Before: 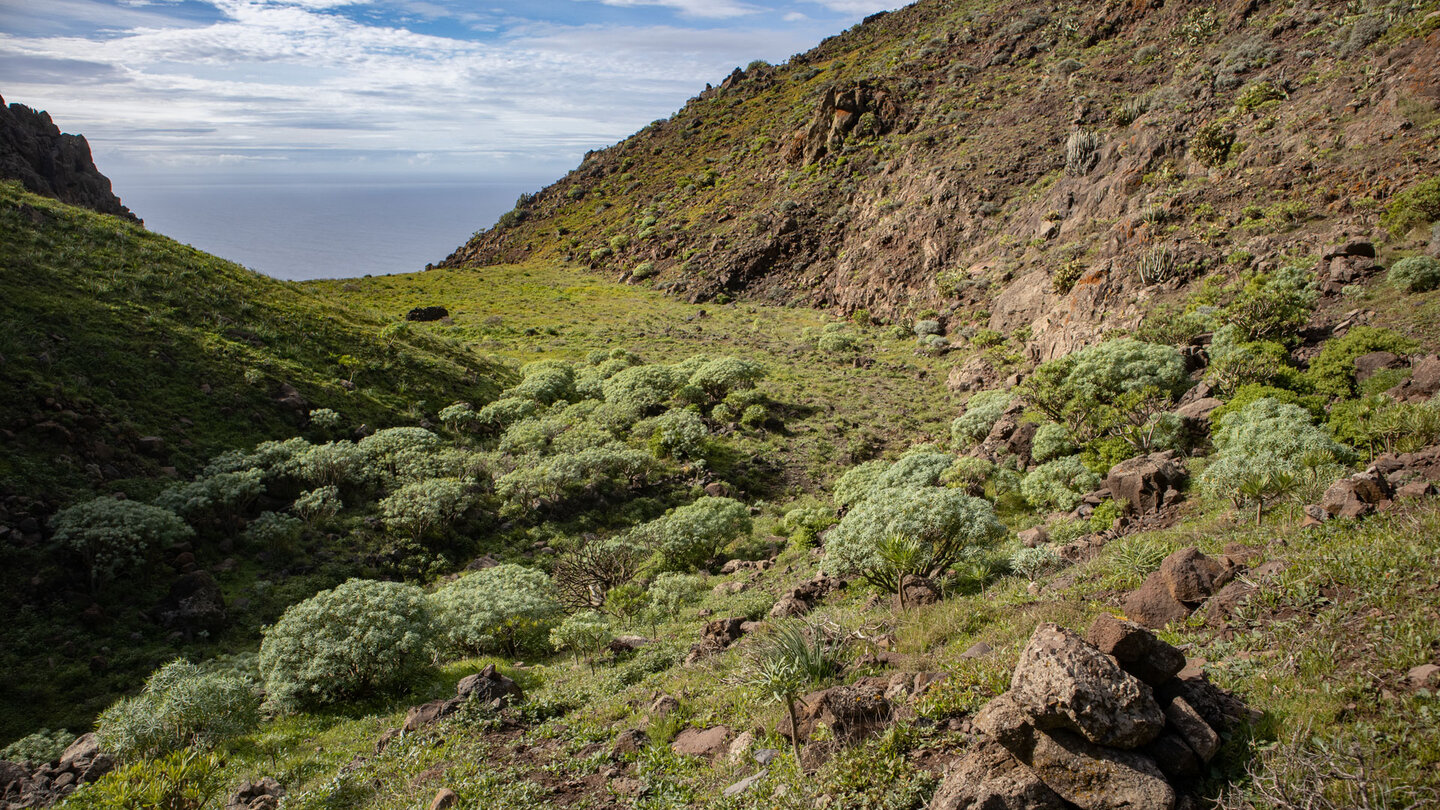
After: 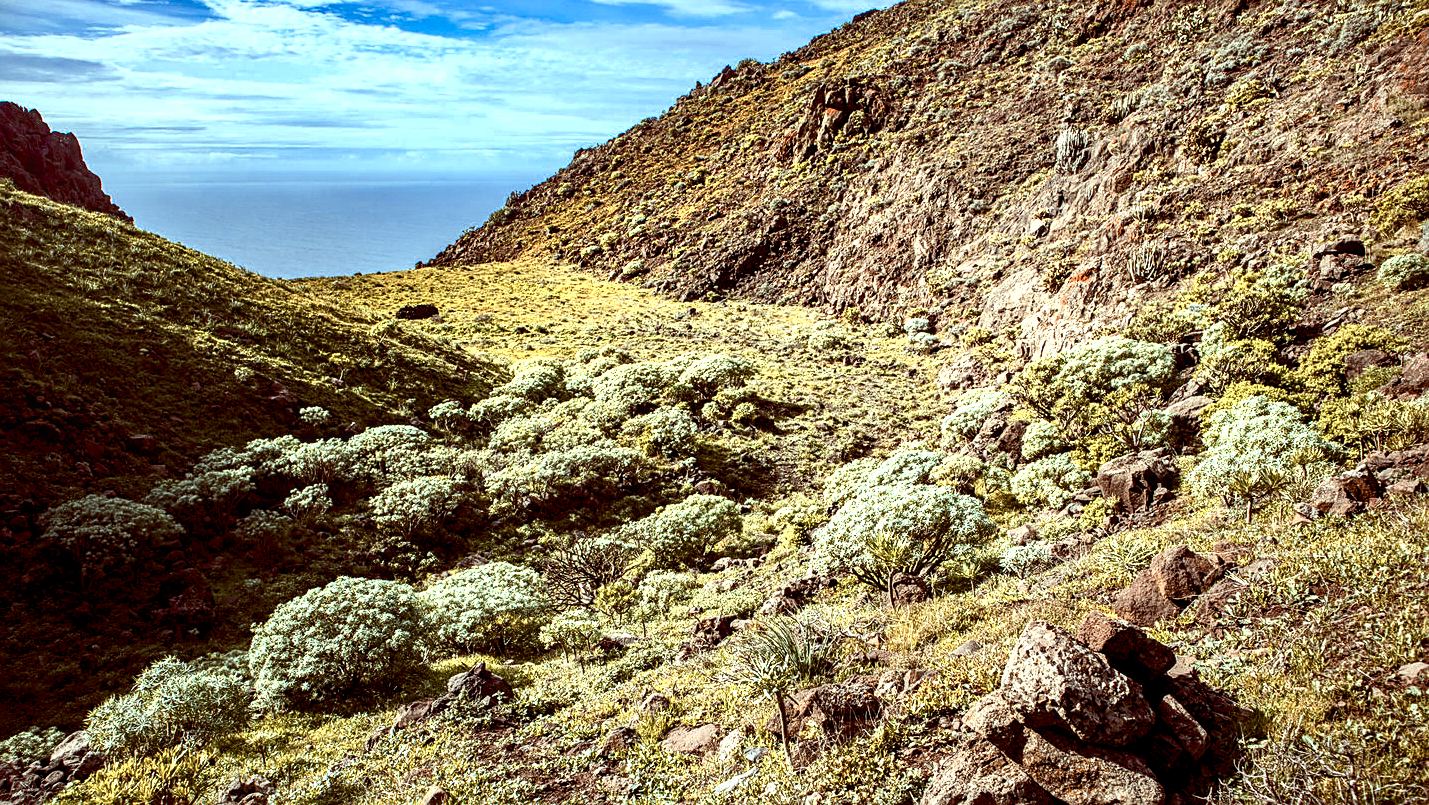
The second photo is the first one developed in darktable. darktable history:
local contrast: detail 130%
crop and rotate: left 0.704%, top 0.263%, bottom 0.341%
color balance rgb: highlights gain › chroma 4.097%, highlights gain › hue 199.28°, global offset › luminance -0.22%, global offset › chroma 0.265%, perceptual saturation grading › global saturation 30.121%, global vibrance 19.411%
sharpen: on, module defaults
color zones: curves: ch0 [(0, 0.473) (0.001, 0.473) (0.226, 0.548) (0.4, 0.589) (0.525, 0.54) (0.728, 0.403) (0.999, 0.473) (1, 0.473)]; ch1 [(0, 0.619) (0.001, 0.619) (0.234, 0.388) (0.4, 0.372) (0.528, 0.422) (0.732, 0.53) (0.999, 0.619) (1, 0.619)]; ch2 [(0, 0.547) (0.001, 0.547) (0.226, 0.45) (0.4, 0.525) (0.525, 0.585) (0.8, 0.511) (0.999, 0.547) (1, 0.547)], mix 23.69%
contrast brightness saturation: contrast 0.285
exposure: black level correction 0.001, exposure 0.498 EV, compensate highlight preservation false
